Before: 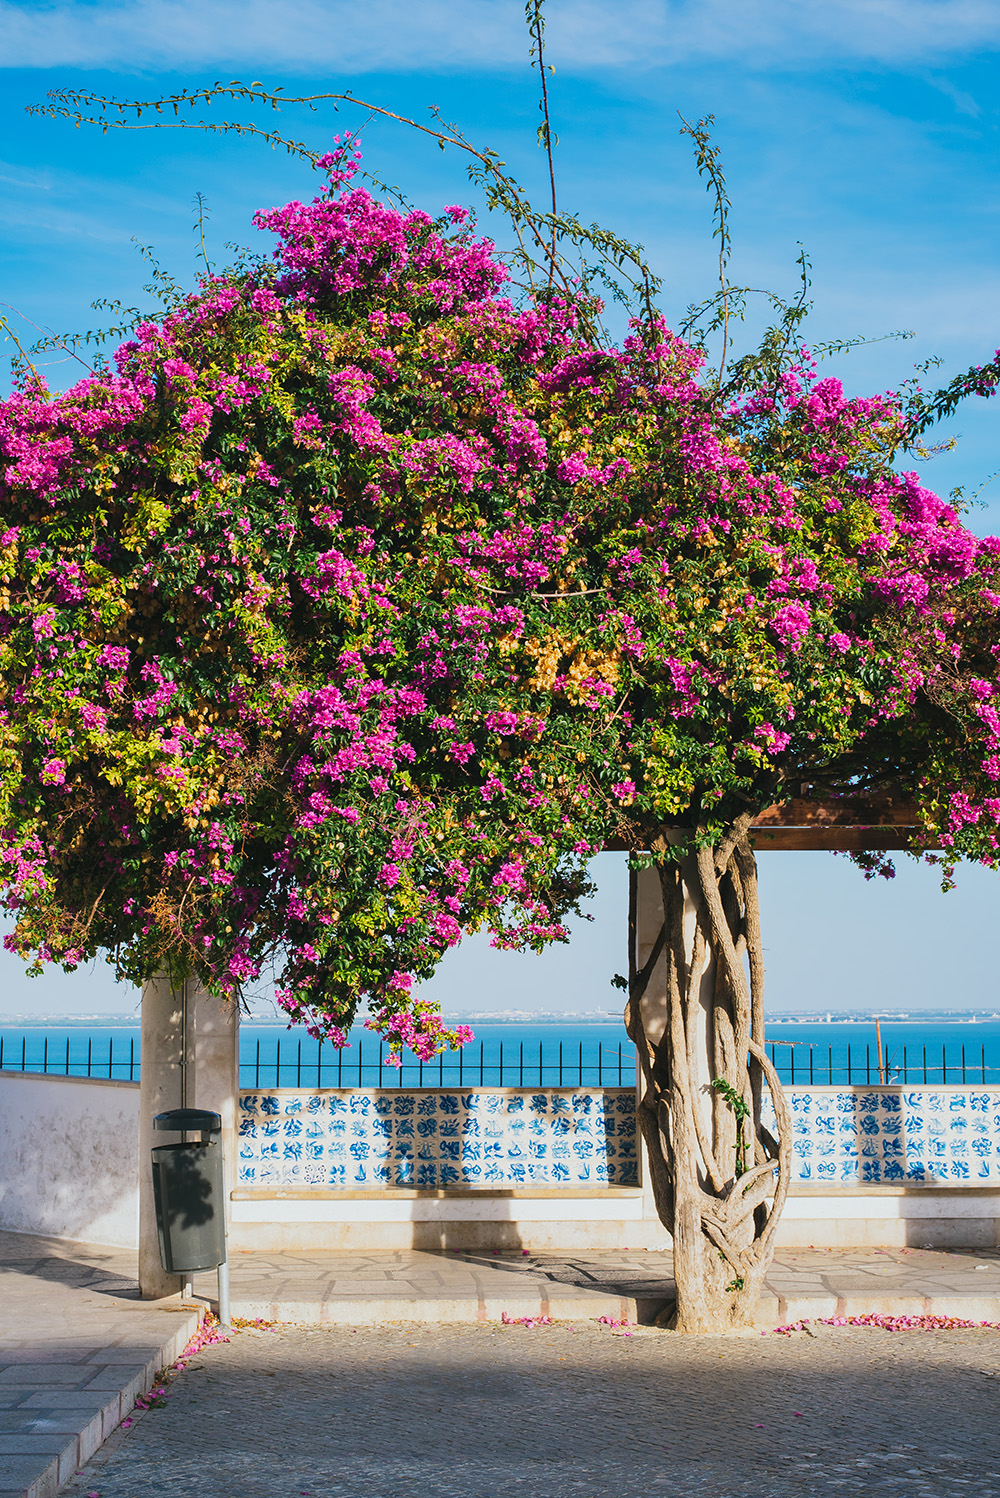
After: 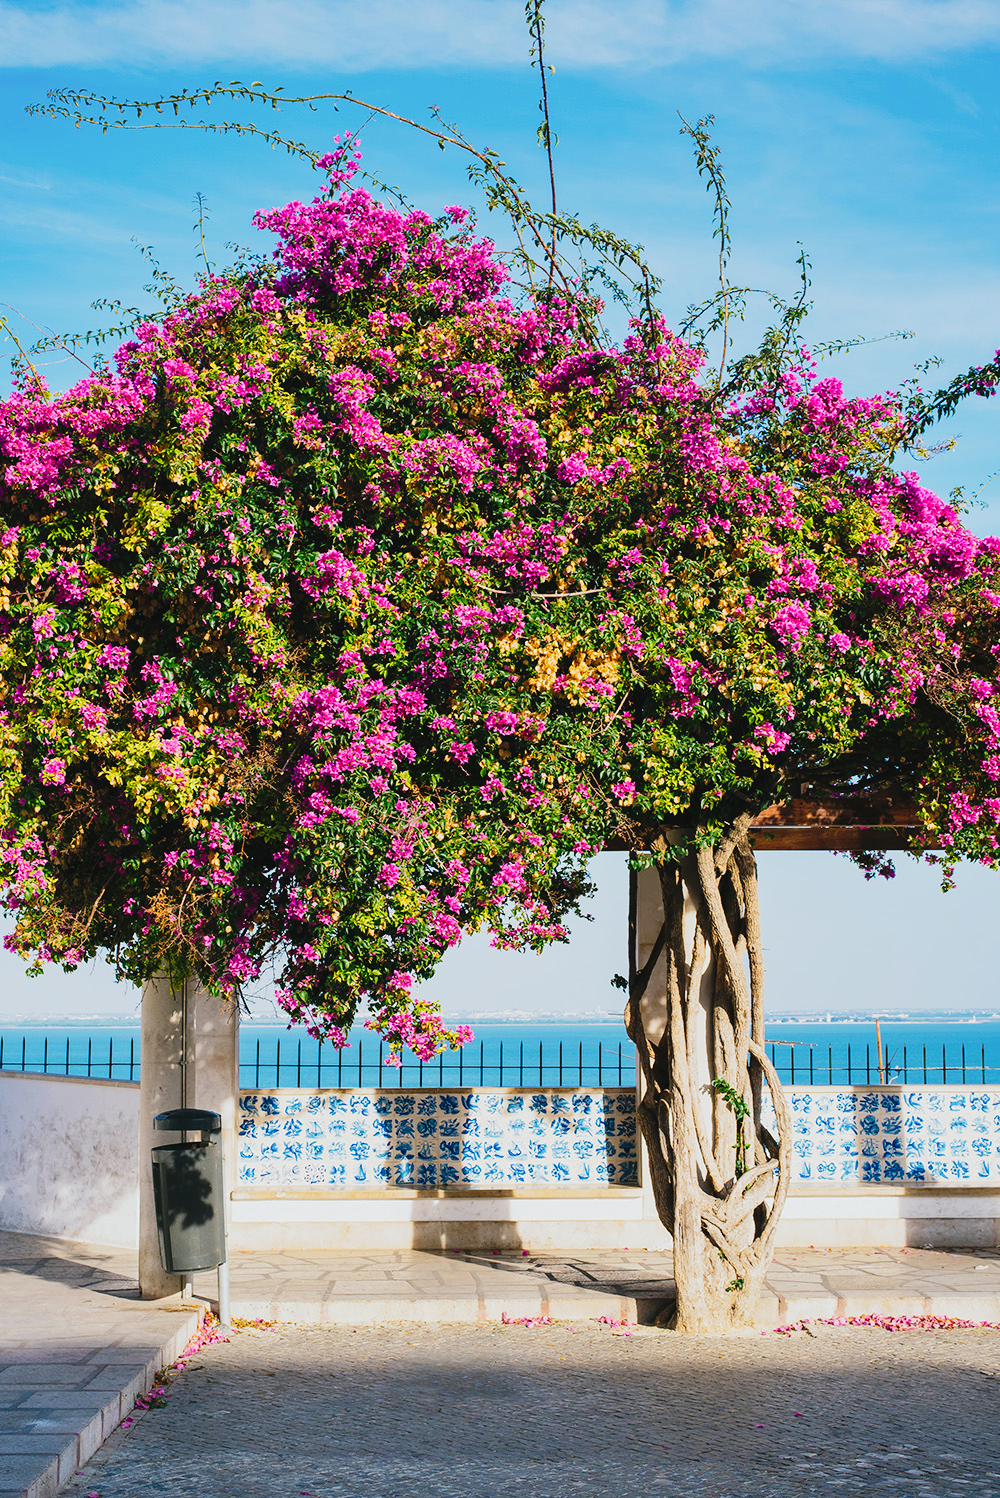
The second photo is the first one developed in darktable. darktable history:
tone curve: curves: ch0 [(0.003, 0.029) (0.037, 0.036) (0.149, 0.117) (0.297, 0.318) (0.422, 0.474) (0.531, 0.6) (0.743, 0.809) (0.877, 0.901) (1, 0.98)]; ch1 [(0, 0) (0.305, 0.325) (0.453, 0.437) (0.482, 0.479) (0.501, 0.5) (0.506, 0.503) (0.567, 0.572) (0.605, 0.608) (0.668, 0.69) (1, 1)]; ch2 [(0, 0) (0.313, 0.306) (0.4, 0.399) (0.45, 0.48) (0.499, 0.502) (0.512, 0.523) (0.57, 0.595) (0.653, 0.662) (1, 1)], preserve colors none
tone equalizer: edges refinement/feathering 500, mask exposure compensation -1.57 EV, preserve details no
